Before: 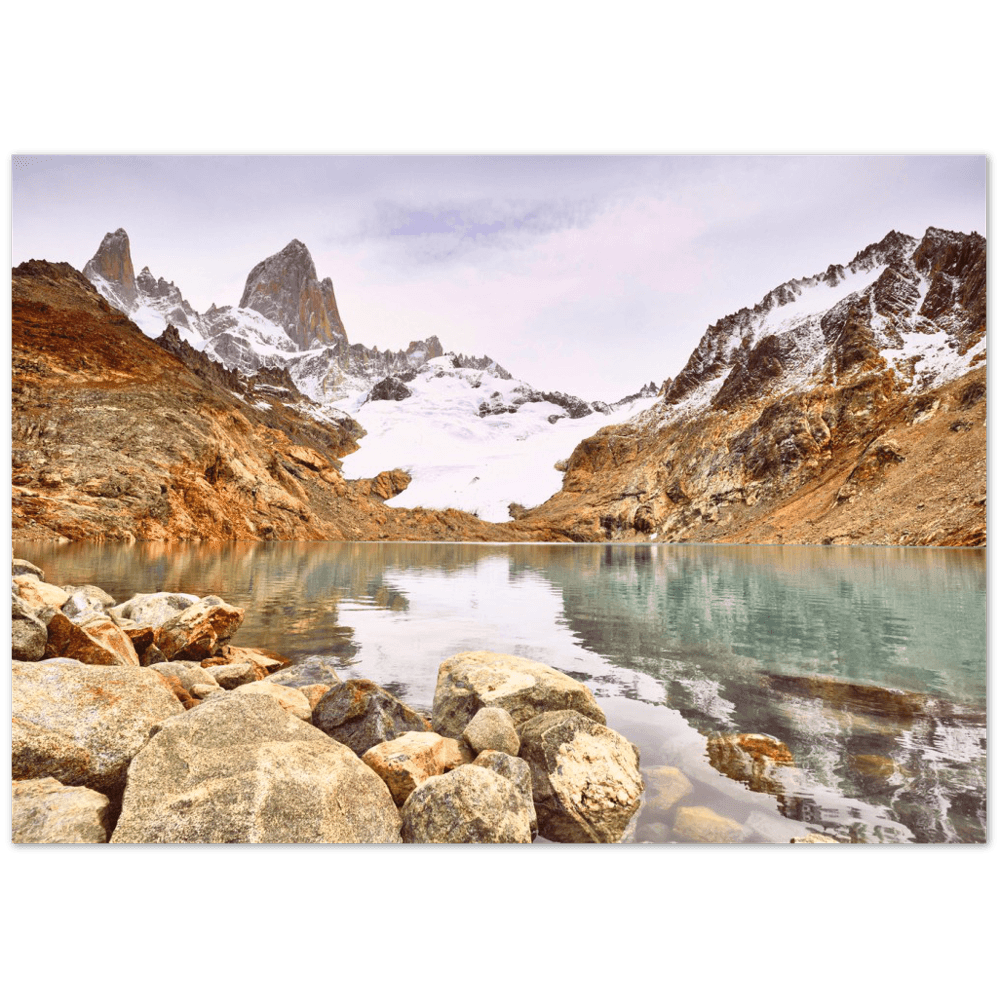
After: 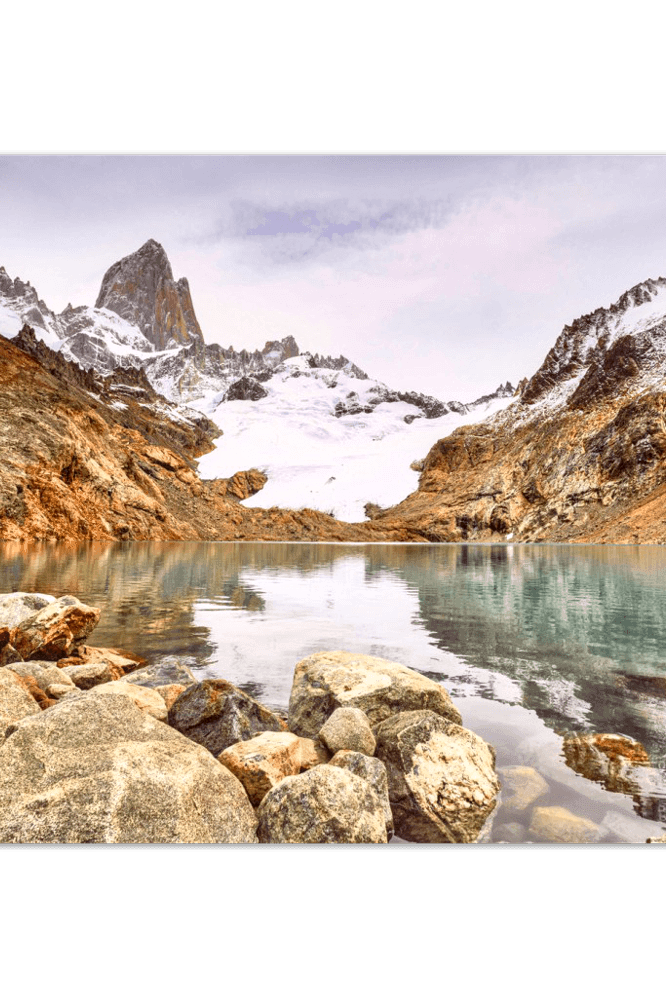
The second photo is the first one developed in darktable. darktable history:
local contrast: detail 130%
crop and rotate: left 14.436%, right 18.898%
